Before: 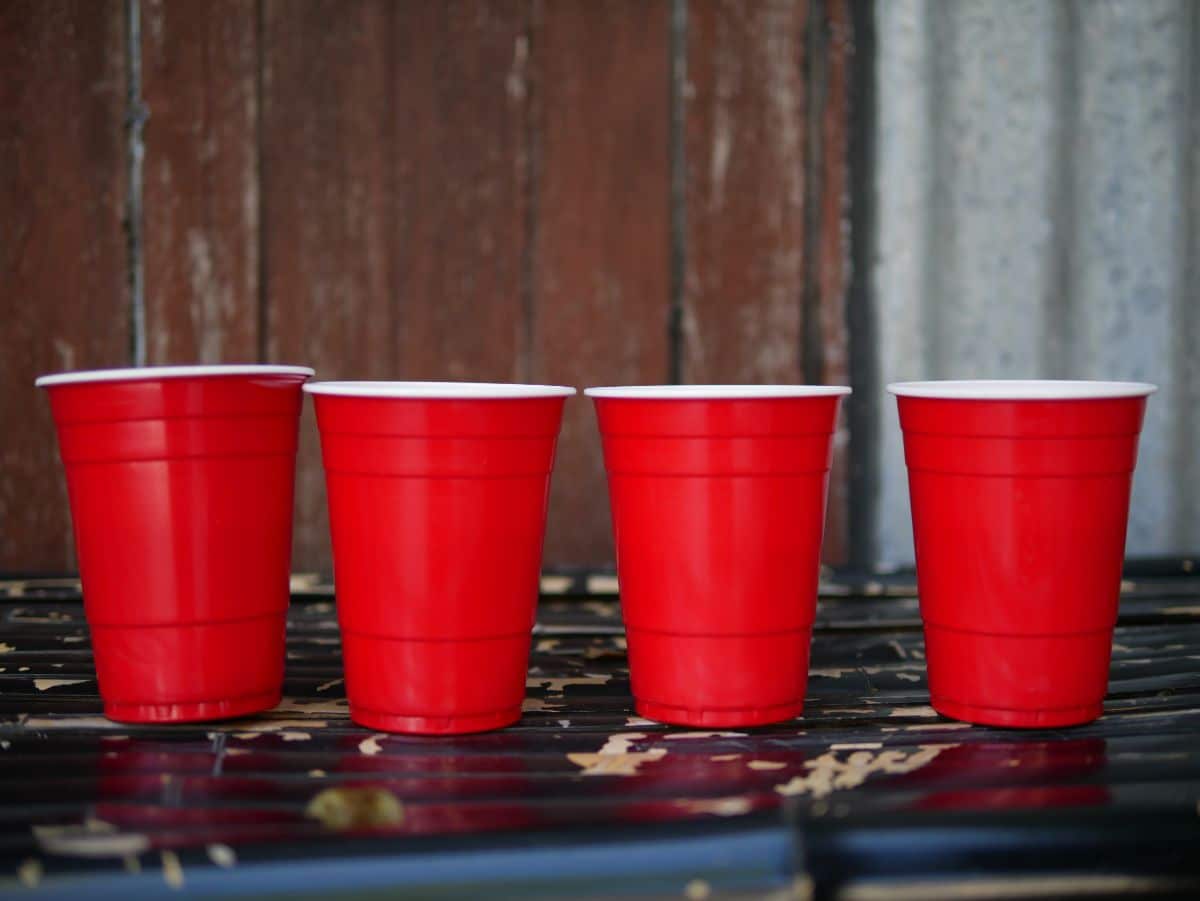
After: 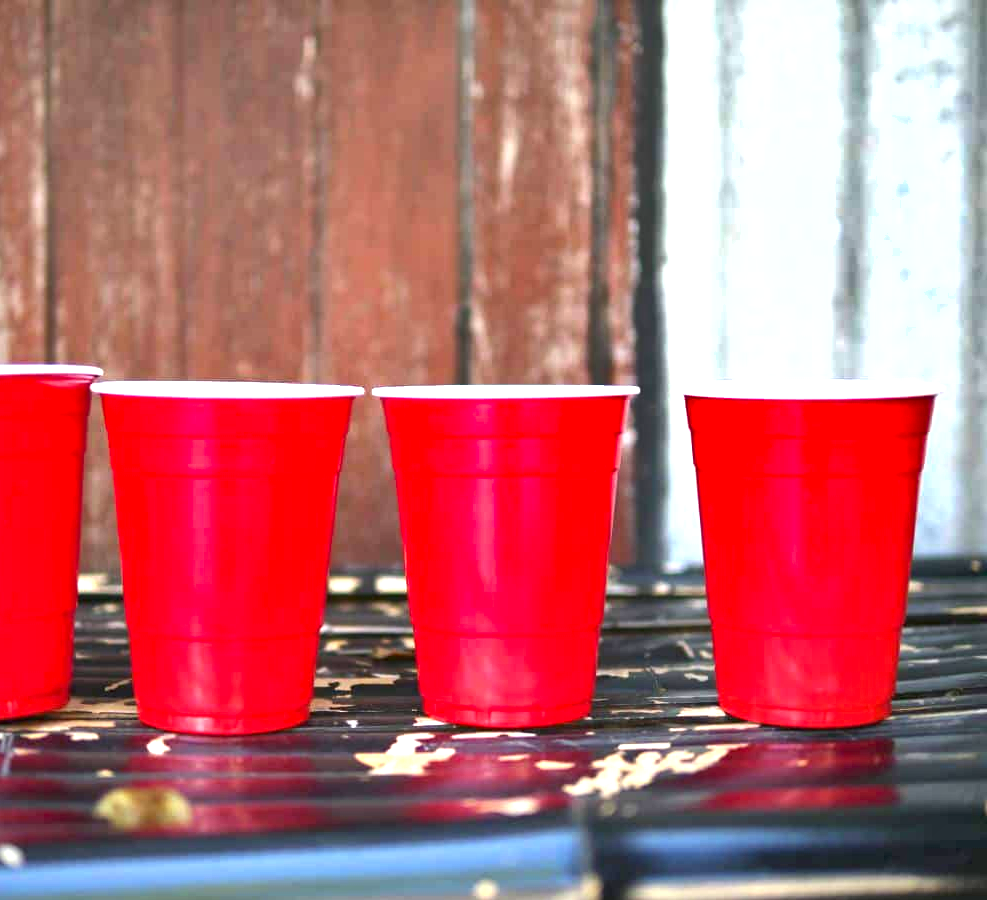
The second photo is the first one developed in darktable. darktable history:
shadows and highlights: soften with gaussian
exposure: black level correction 0, exposure 2.144 EV, compensate exposure bias true, compensate highlight preservation false
crop: left 17.681%, bottom 0.043%
